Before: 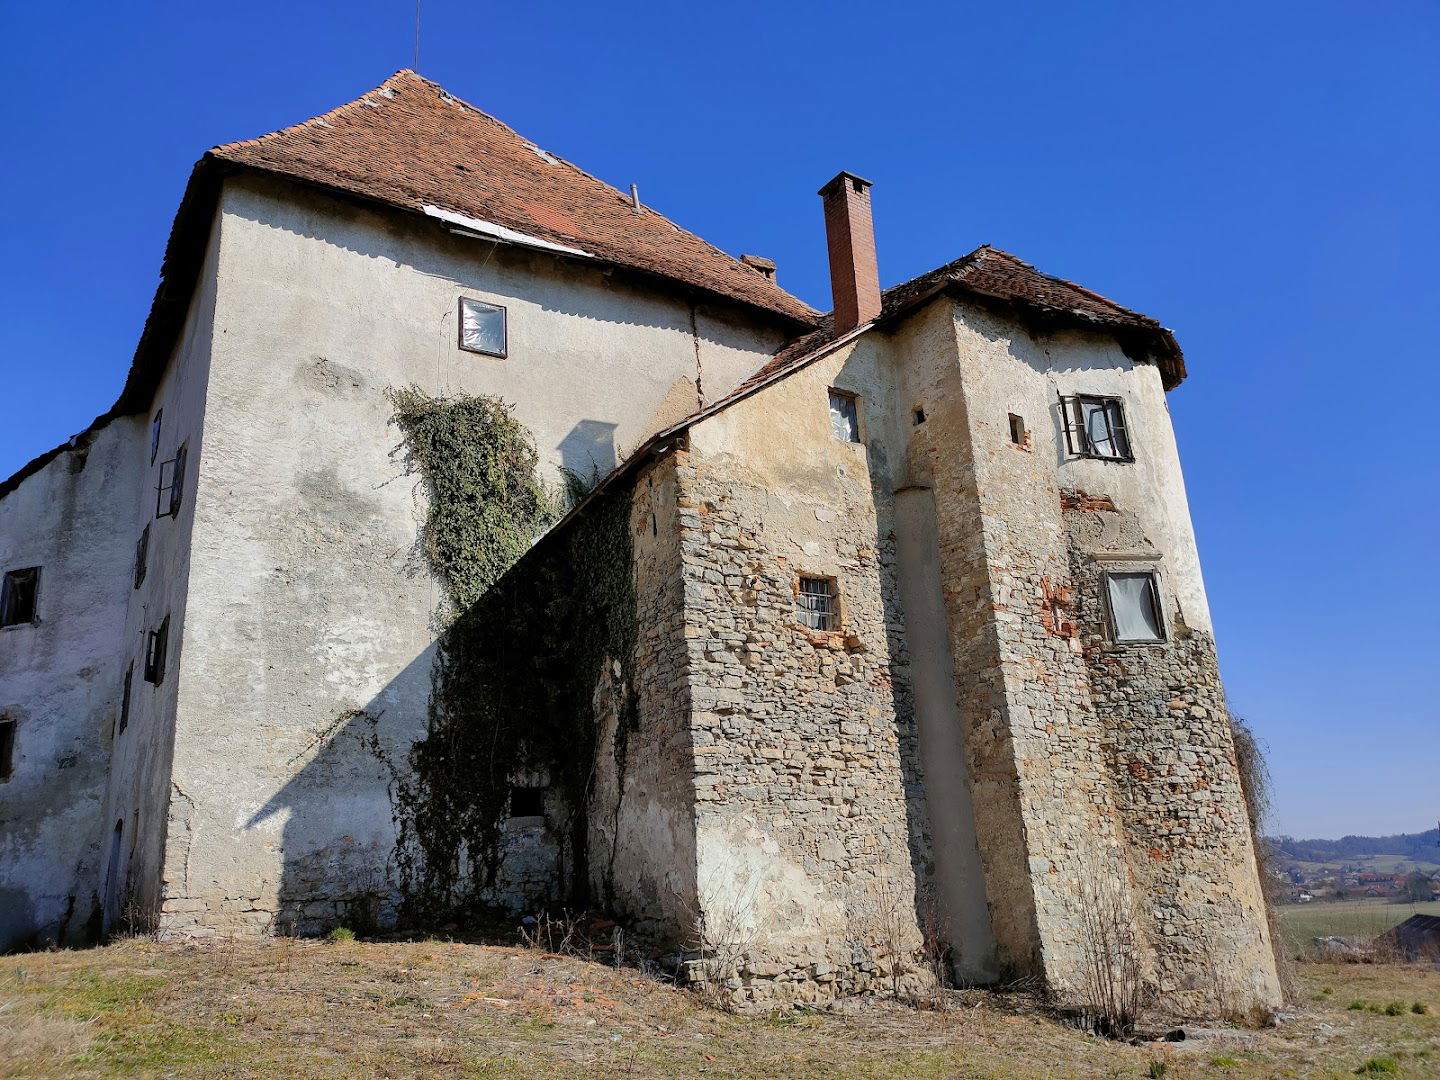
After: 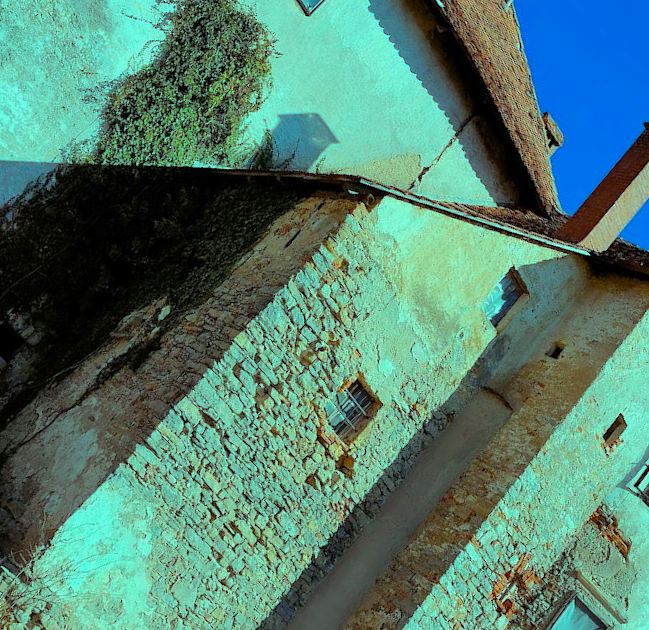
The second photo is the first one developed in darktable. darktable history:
crop and rotate: angle -45.56°, top 16.185%, right 0.903%, bottom 11.642%
color balance rgb: highlights gain › chroma 7.553%, highlights gain › hue 181.97°, perceptual saturation grading › global saturation 39.603%
